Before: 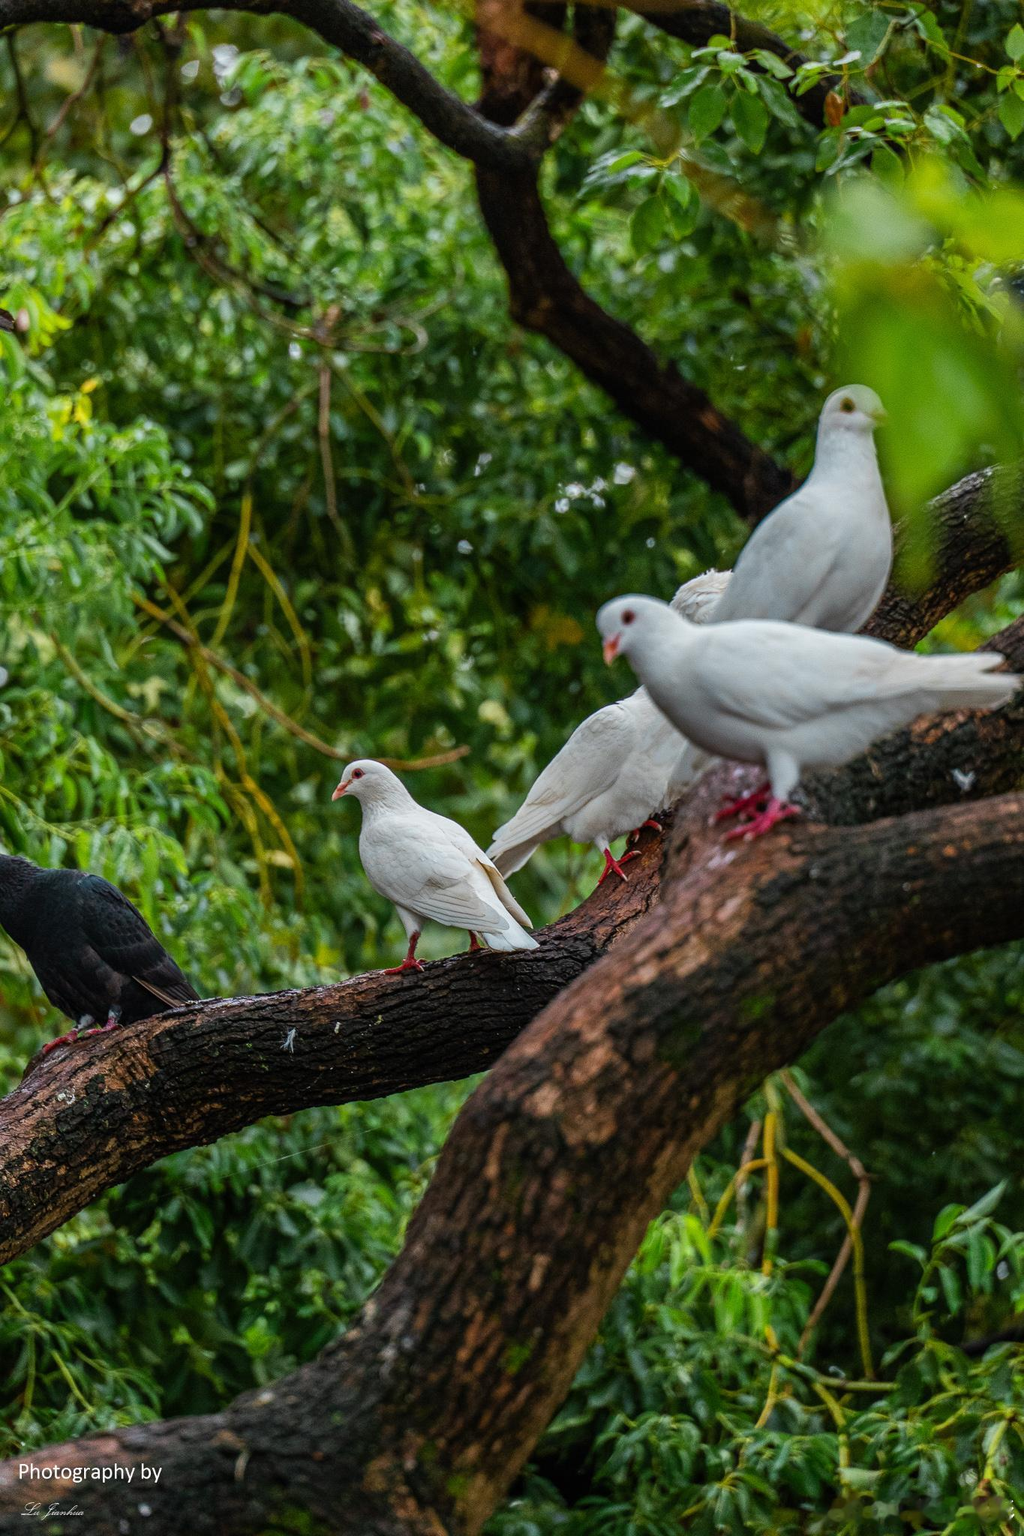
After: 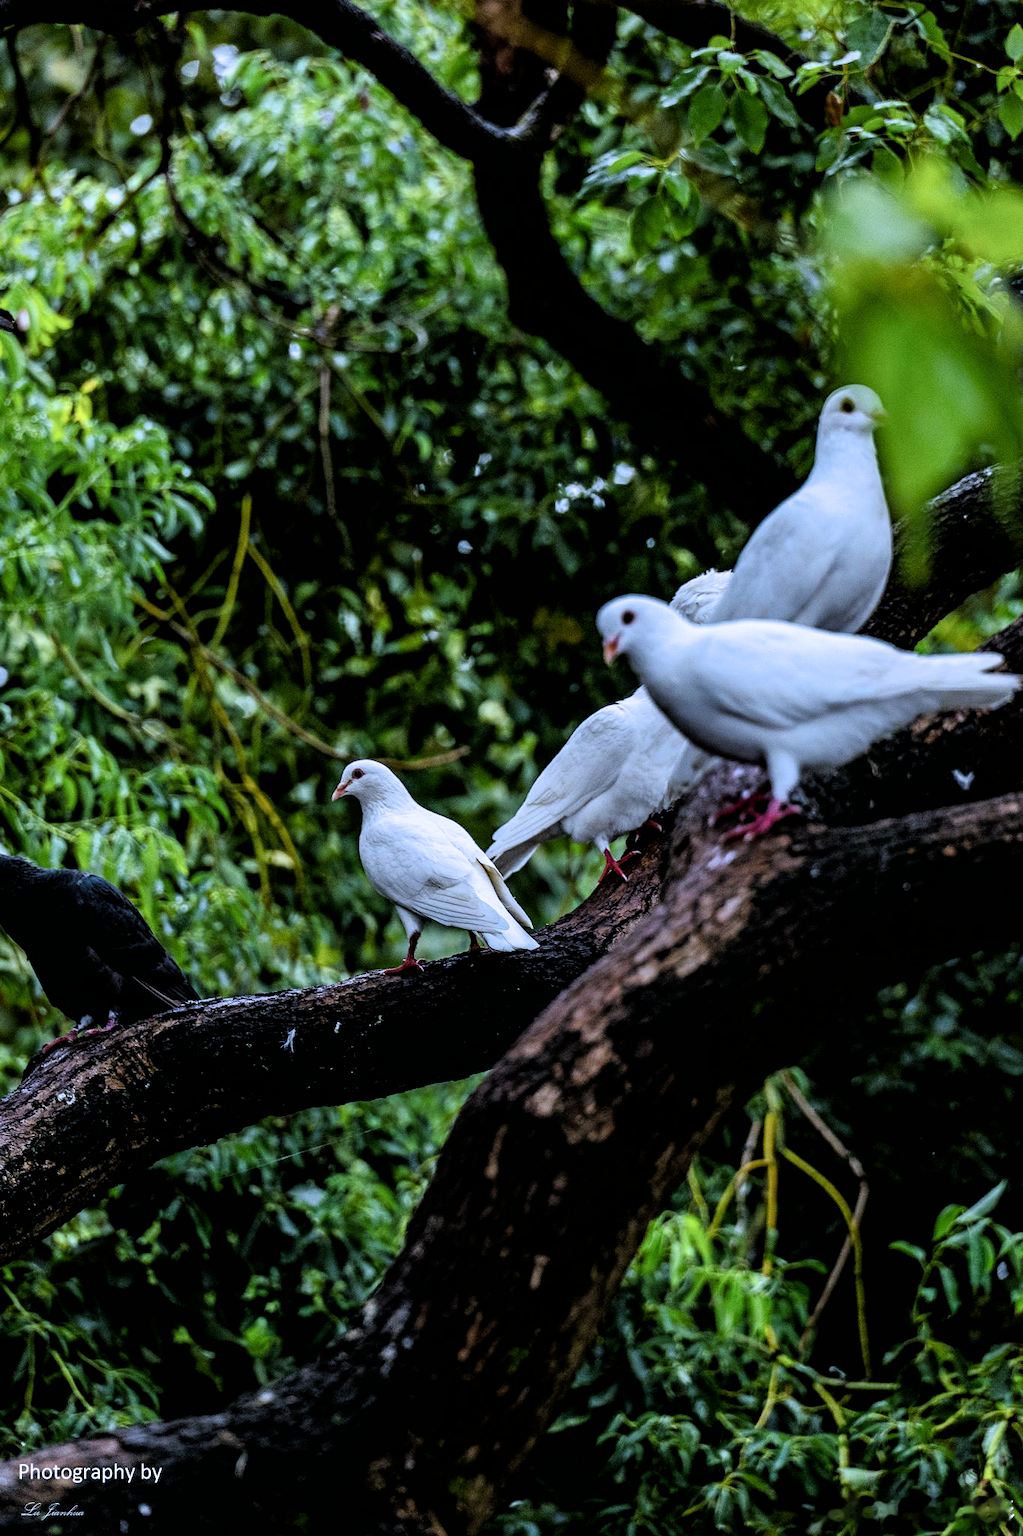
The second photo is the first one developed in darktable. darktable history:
filmic rgb: black relative exposure -3.57 EV, white relative exposure 2.29 EV, hardness 3.41
white balance: red 0.871, blue 1.249
